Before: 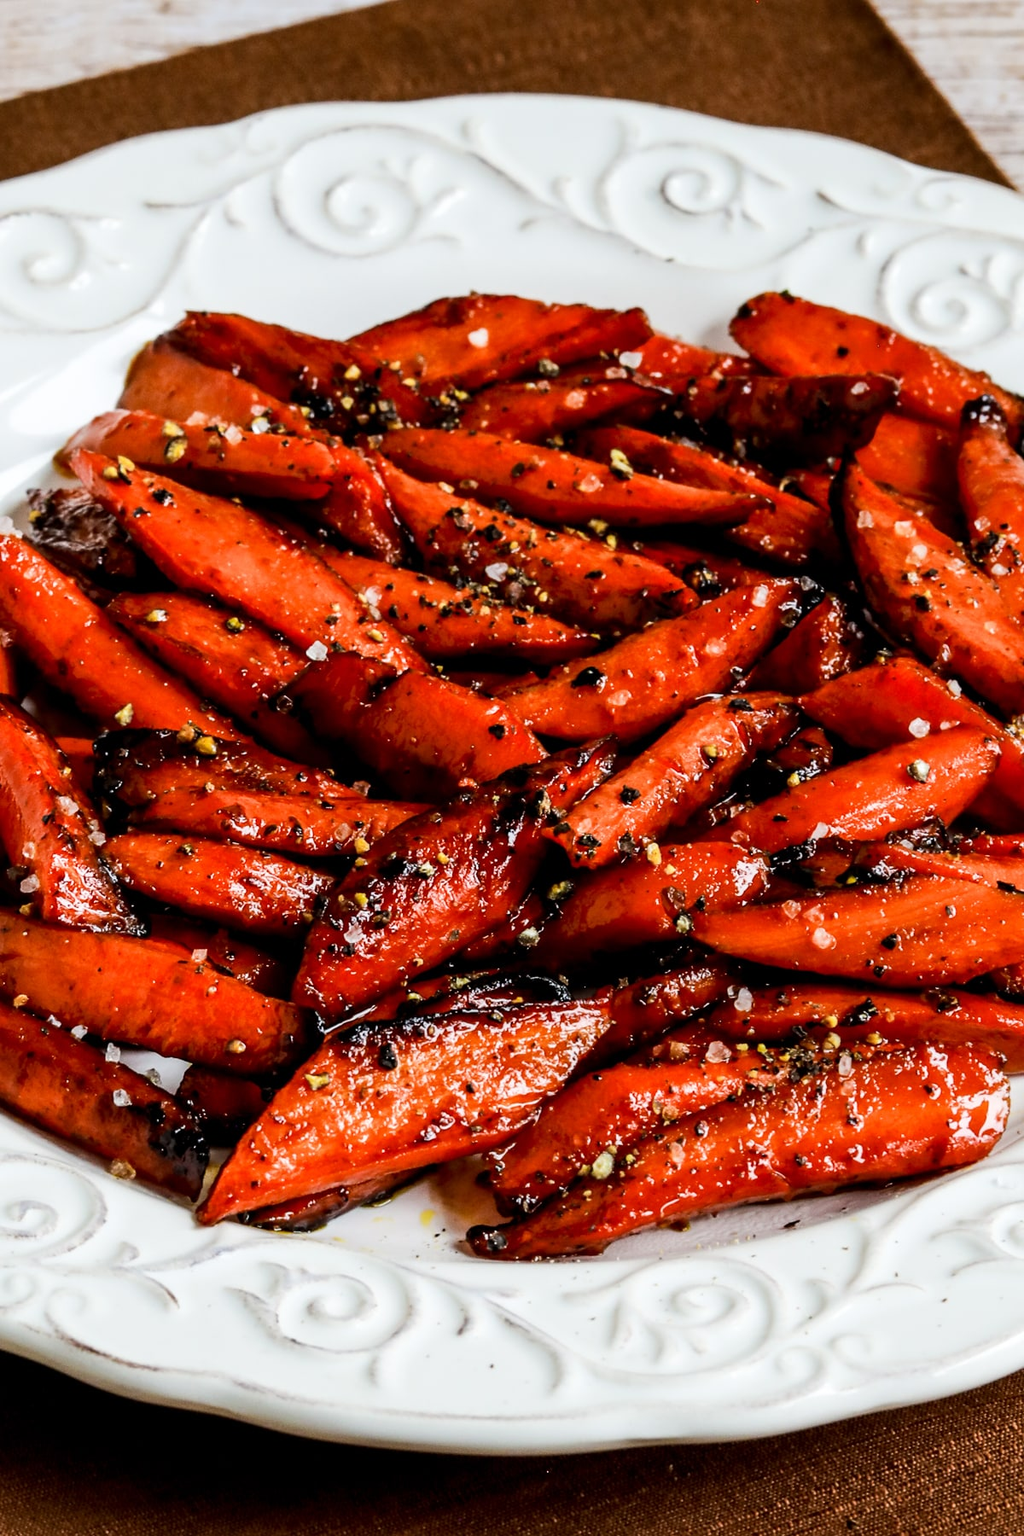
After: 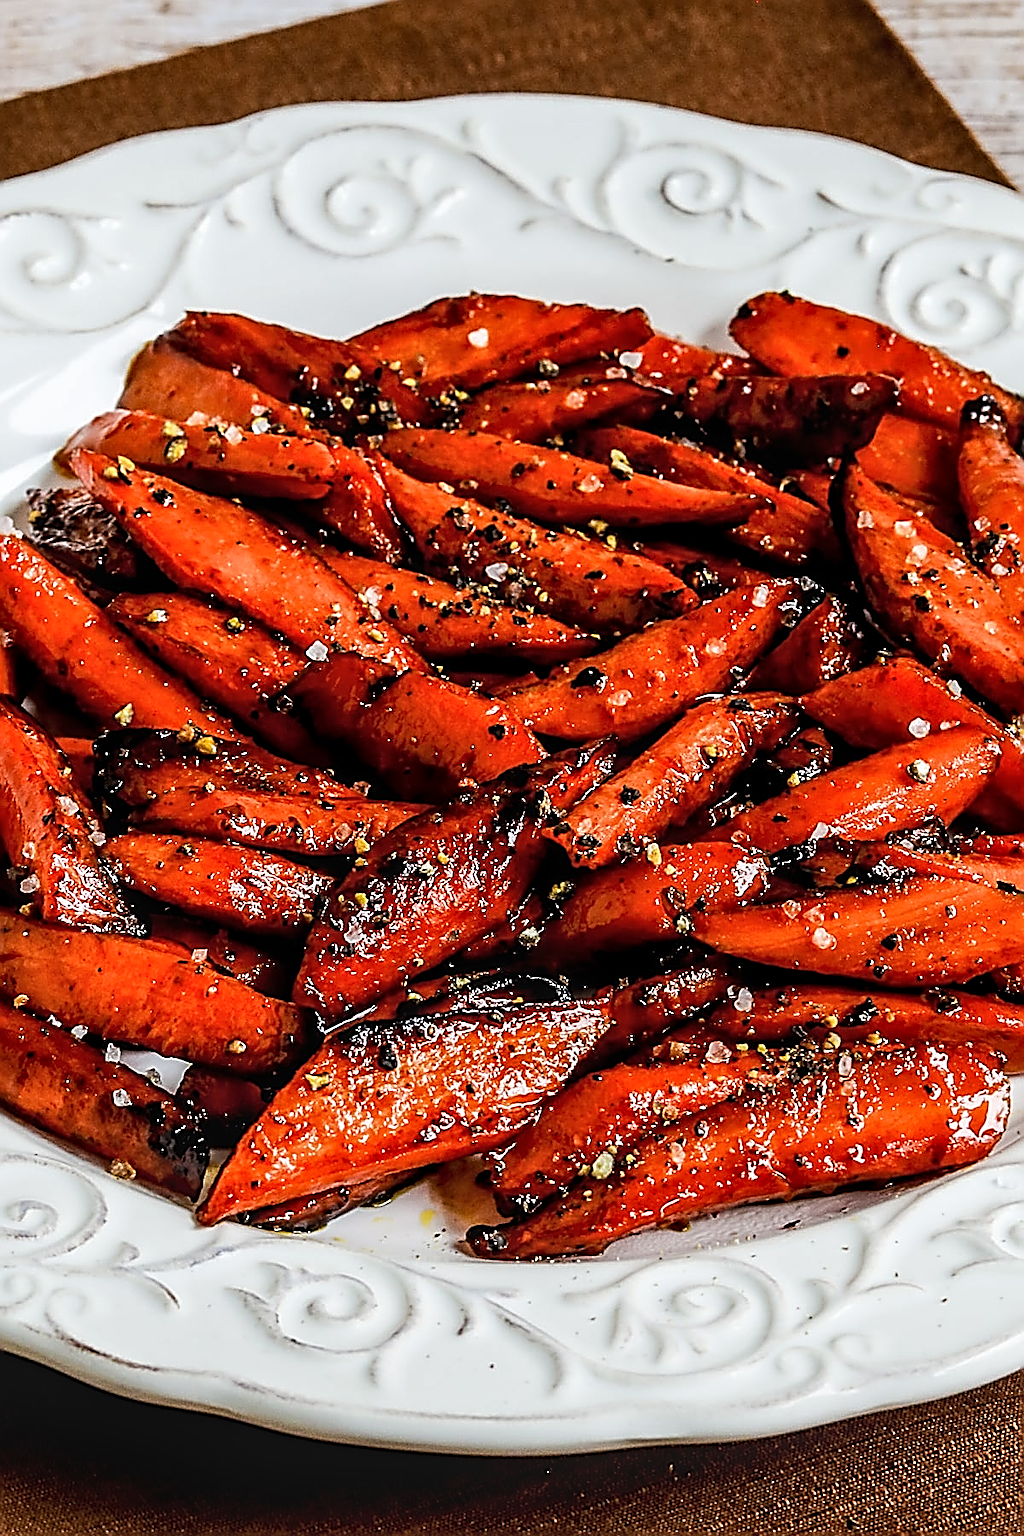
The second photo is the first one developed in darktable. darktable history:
sharpen: amount 2
local contrast: on, module defaults
